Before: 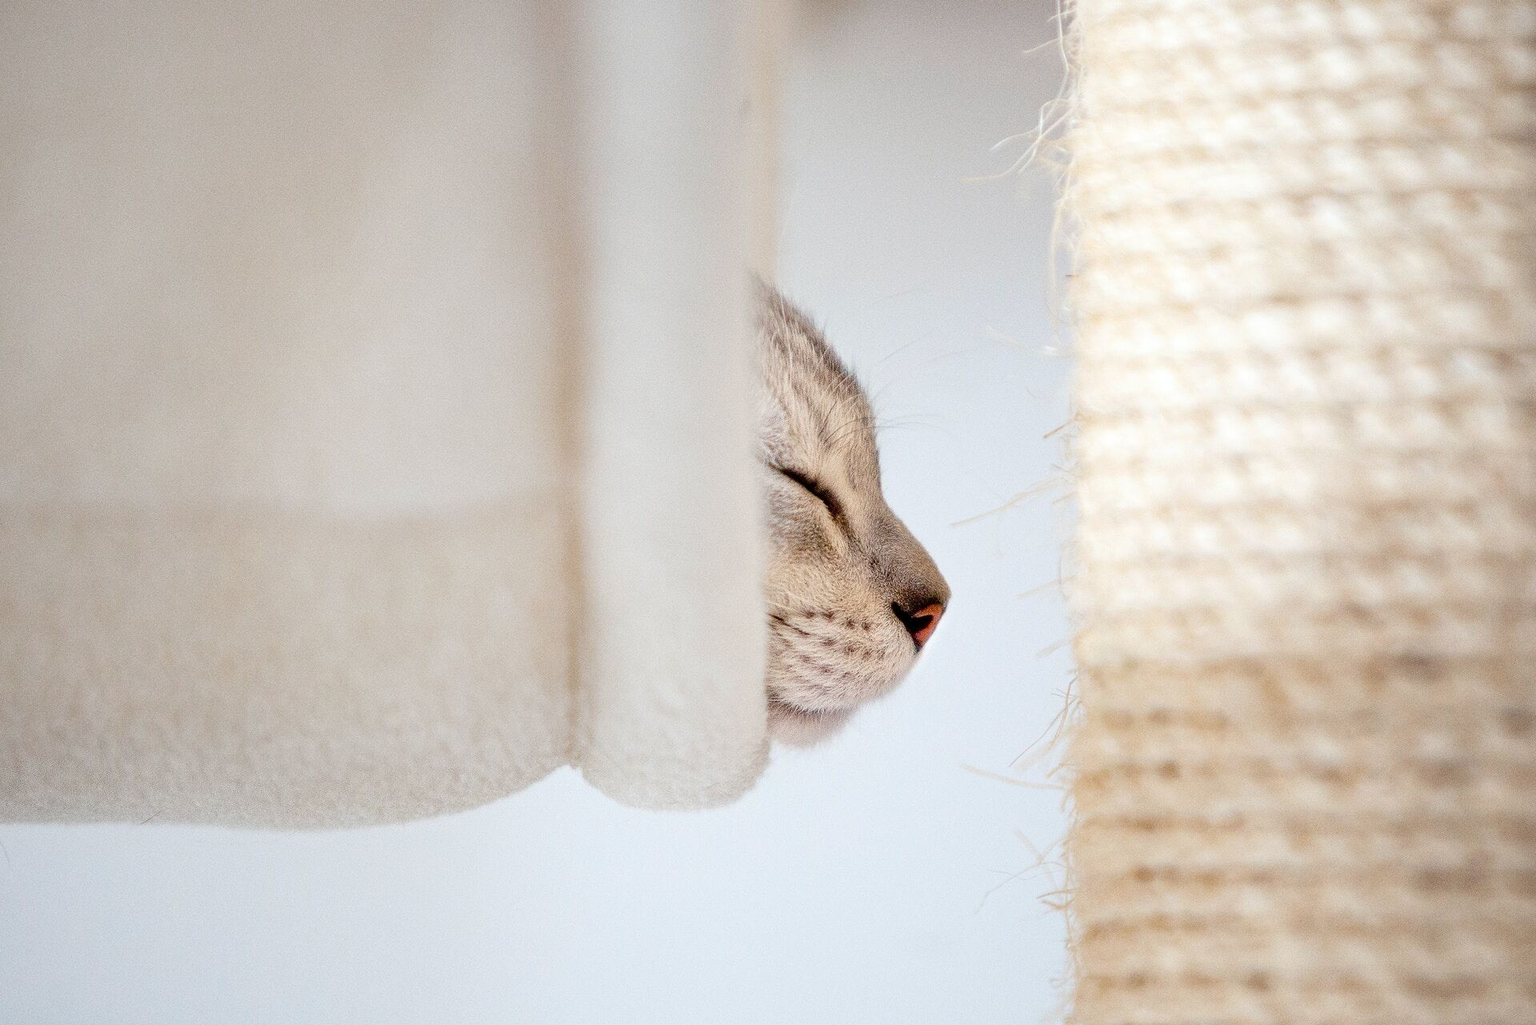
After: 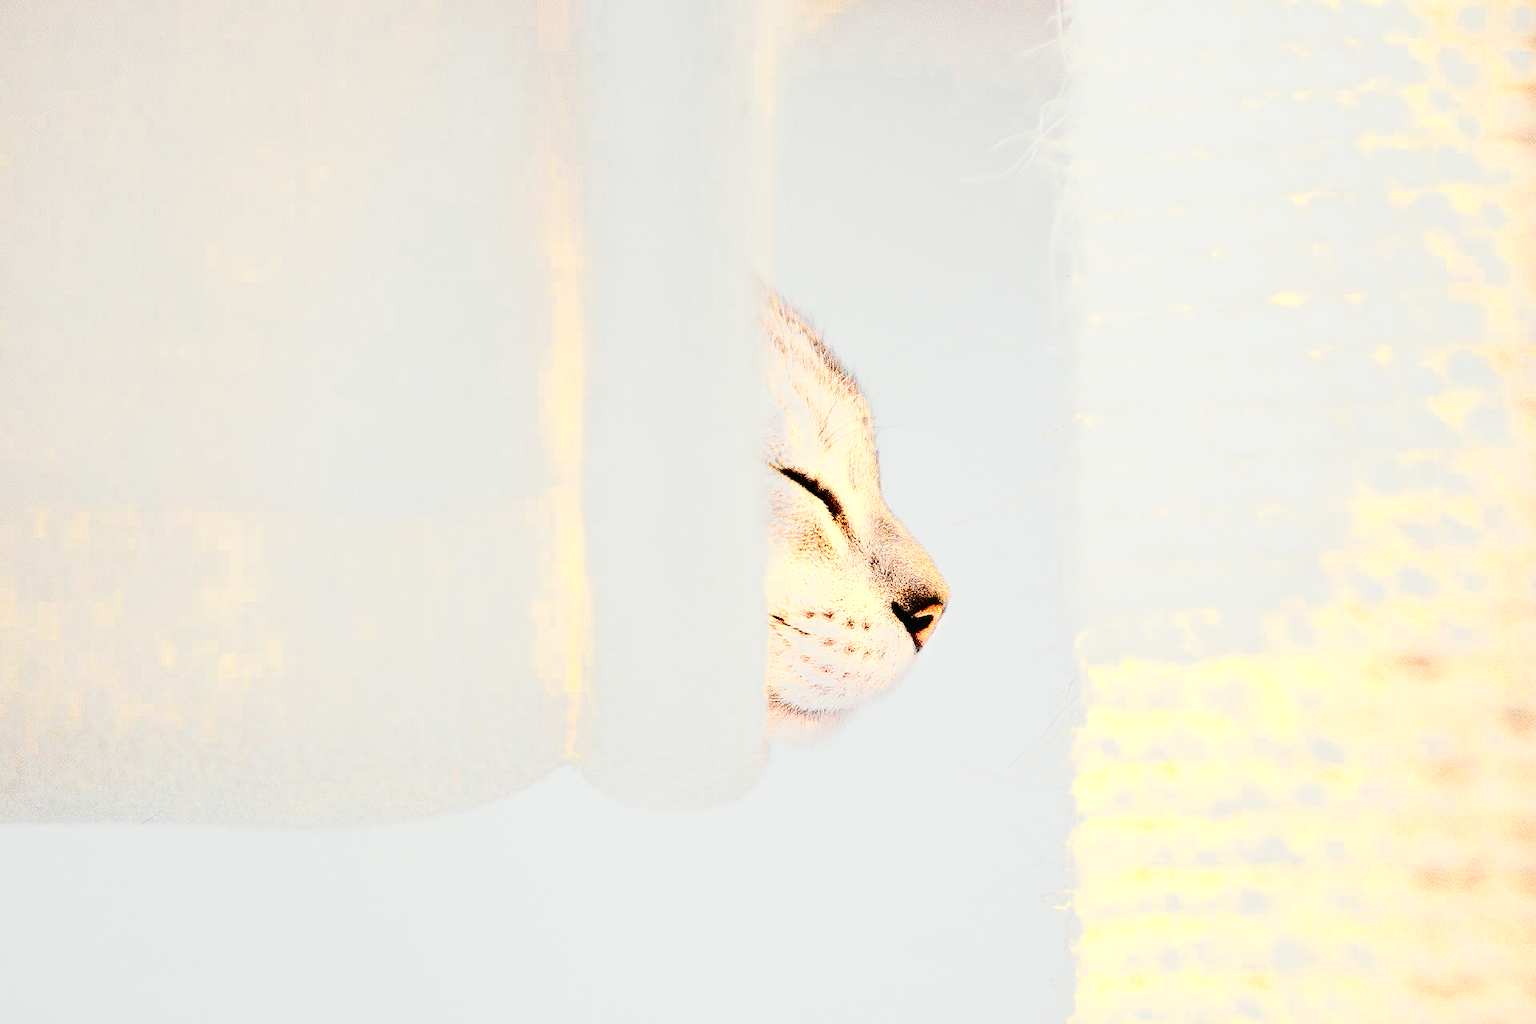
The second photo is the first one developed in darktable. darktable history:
base curve: curves: ch0 [(0, 0) (0.028, 0.03) (0.121, 0.232) (0.46, 0.748) (0.859, 0.968) (1, 1)], preserve colors none
local contrast: highlights 104%, shadows 100%, detail 119%, midtone range 0.2
tone curve: curves: ch0 [(0, 0.03) (0.113, 0.087) (0.207, 0.184) (0.515, 0.612) (0.712, 0.793) (1, 0.946)]; ch1 [(0, 0) (0.172, 0.123) (0.317, 0.279) (0.407, 0.401) (0.476, 0.482) (0.505, 0.499) (0.534, 0.534) (0.632, 0.645) (0.726, 0.745) (1, 1)]; ch2 [(0, 0) (0.411, 0.424) (0.476, 0.492) (0.521, 0.524) (0.541, 0.559) (0.65, 0.699) (1, 1)], color space Lab, independent channels, preserve colors none
haze removal: compatibility mode true, adaptive false
color zones: curves: ch0 [(0.018, 0.548) (0.197, 0.654) (0.425, 0.447) (0.605, 0.658) (0.732, 0.579)]; ch1 [(0.105, 0.531) (0.224, 0.531) (0.386, 0.39) (0.618, 0.456) (0.732, 0.456) (0.956, 0.421)]; ch2 [(0.039, 0.583) (0.215, 0.465) (0.399, 0.544) (0.465, 0.548) (0.614, 0.447) (0.724, 0.43) (0.882, 0.623) (0.956, 0.632)]
